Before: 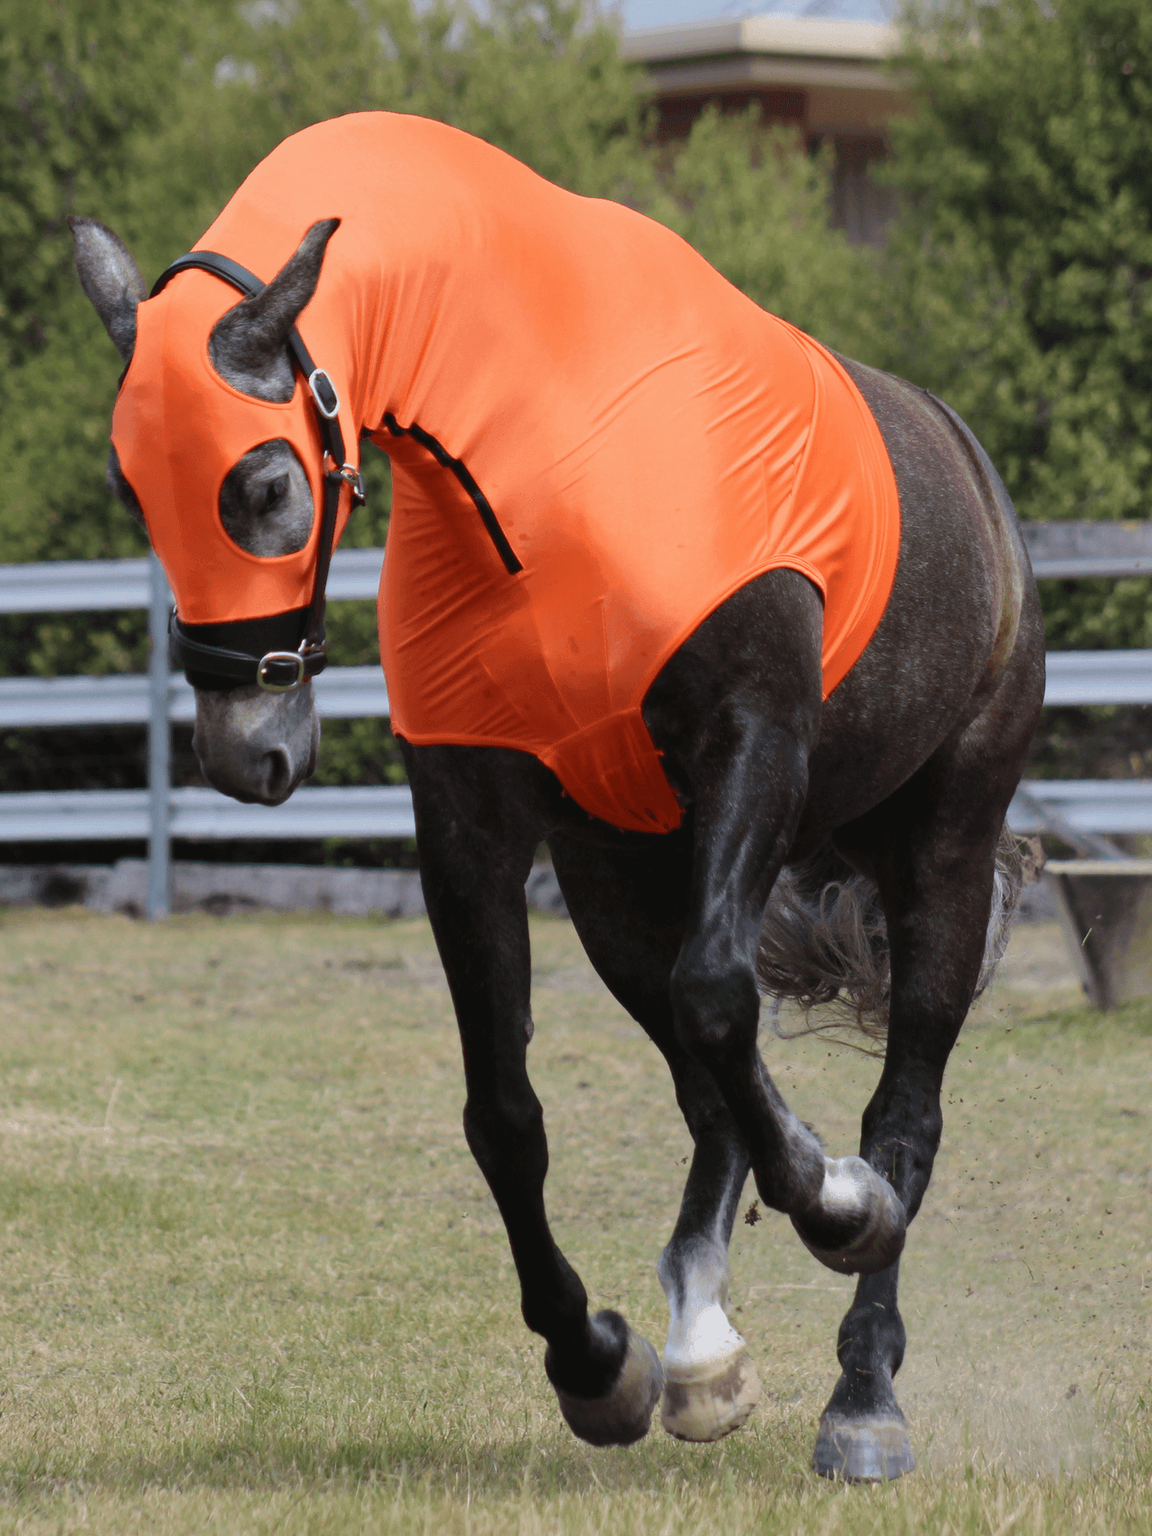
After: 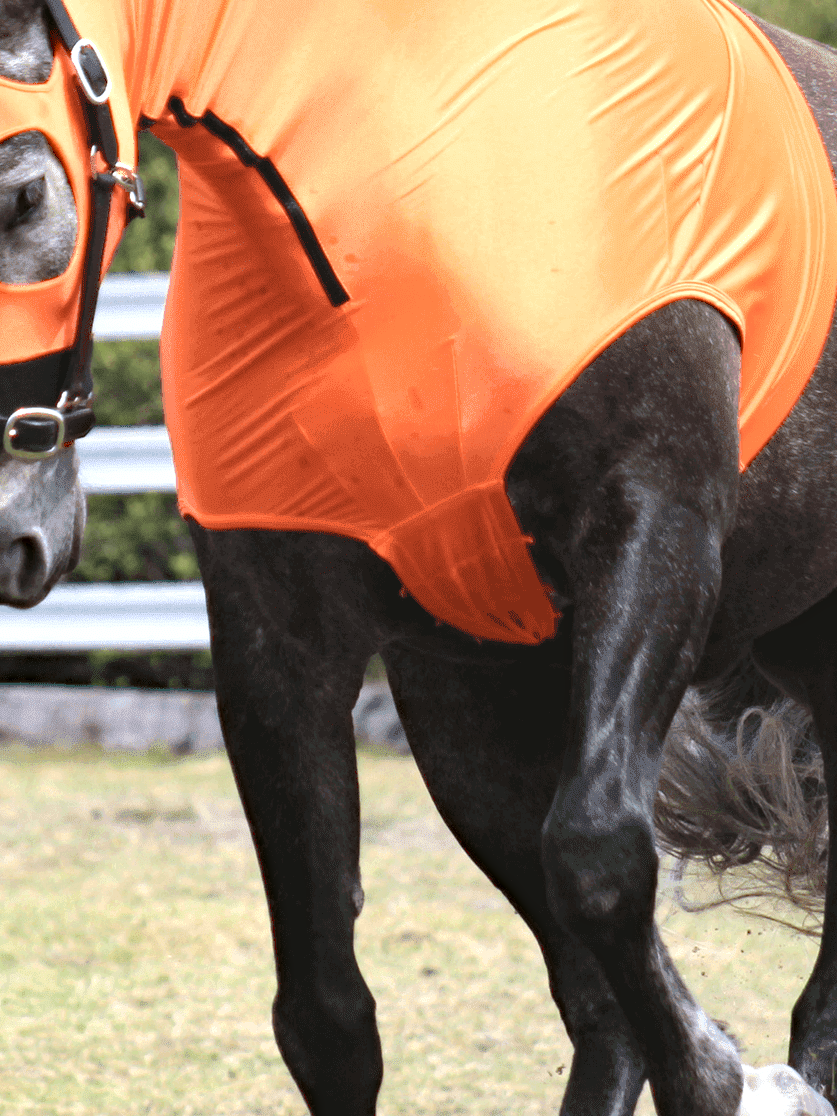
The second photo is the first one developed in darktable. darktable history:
crop and rotate: left 22.13%, top 22.054%, right 22.026%, bottom 22.102%
exposure: black level correction 0, exposure 1.2 EV, compensate highlight preservation false
contrast brightness saturation: saturation -0.17
haze removal: compatibility mode true, adaptive false
